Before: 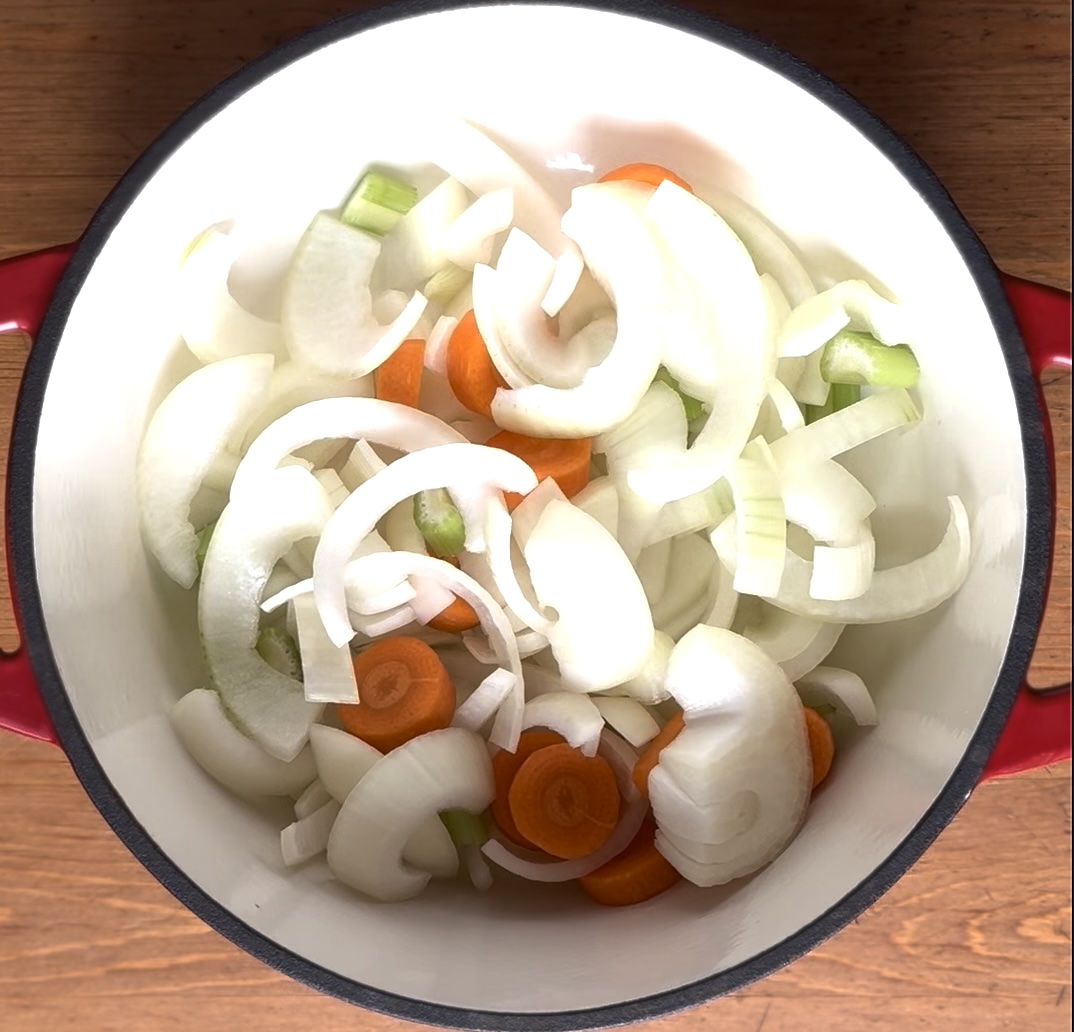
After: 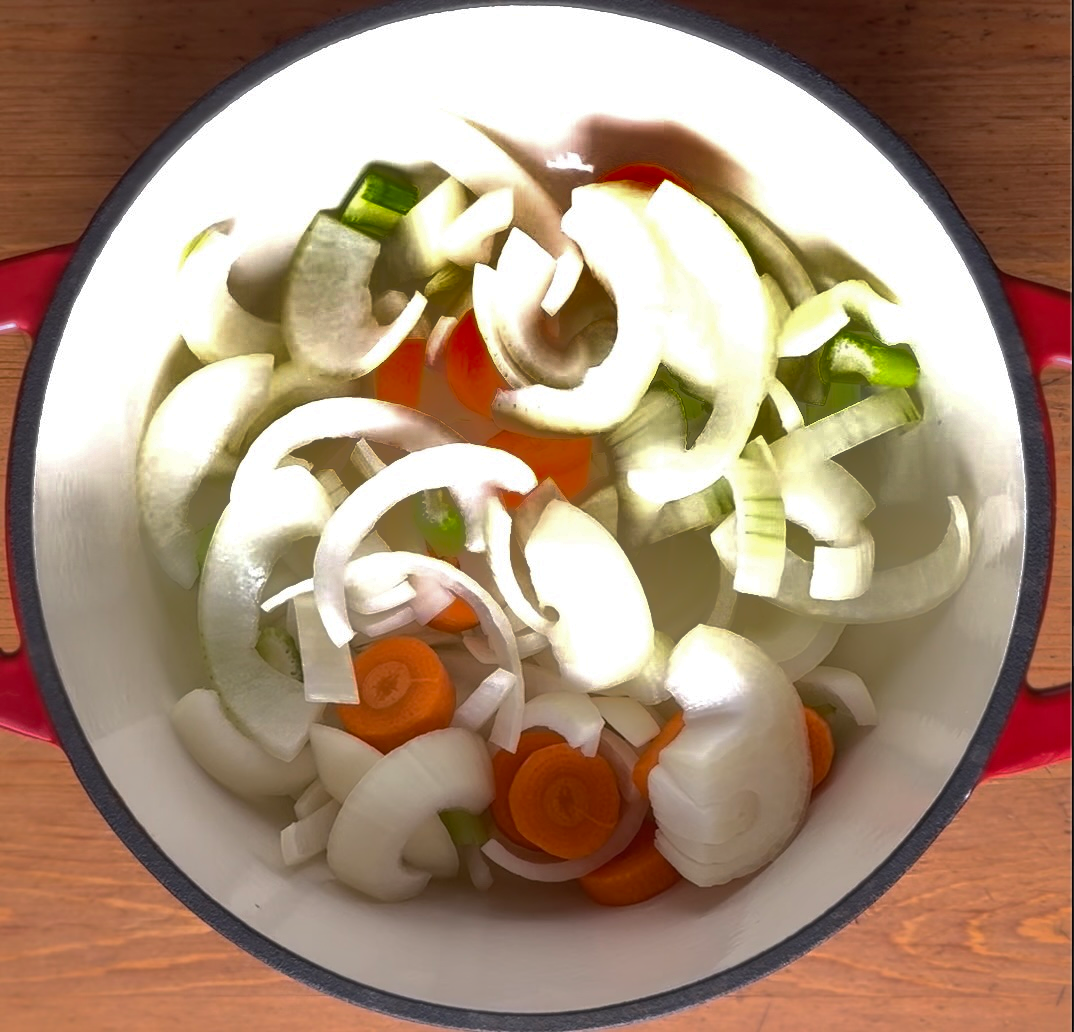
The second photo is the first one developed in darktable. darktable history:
shadows and highlights: shadows 39.02, highlights -75.93
